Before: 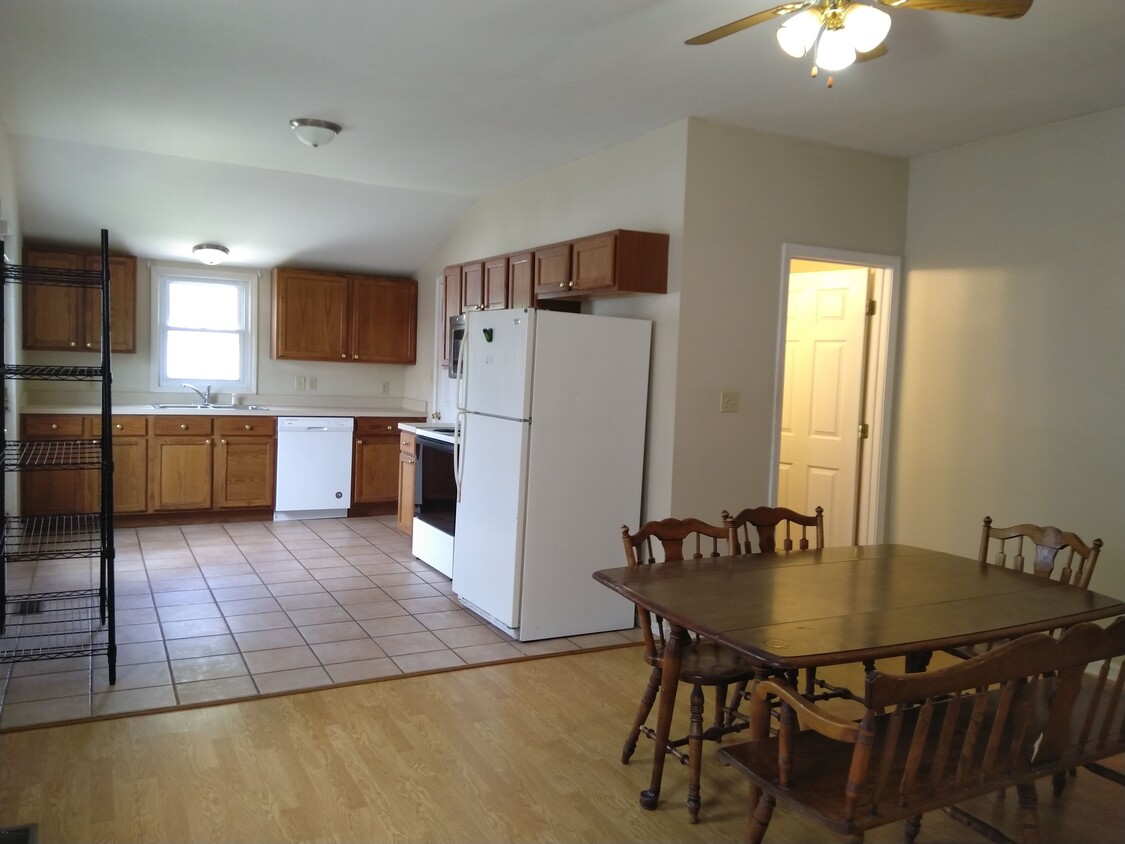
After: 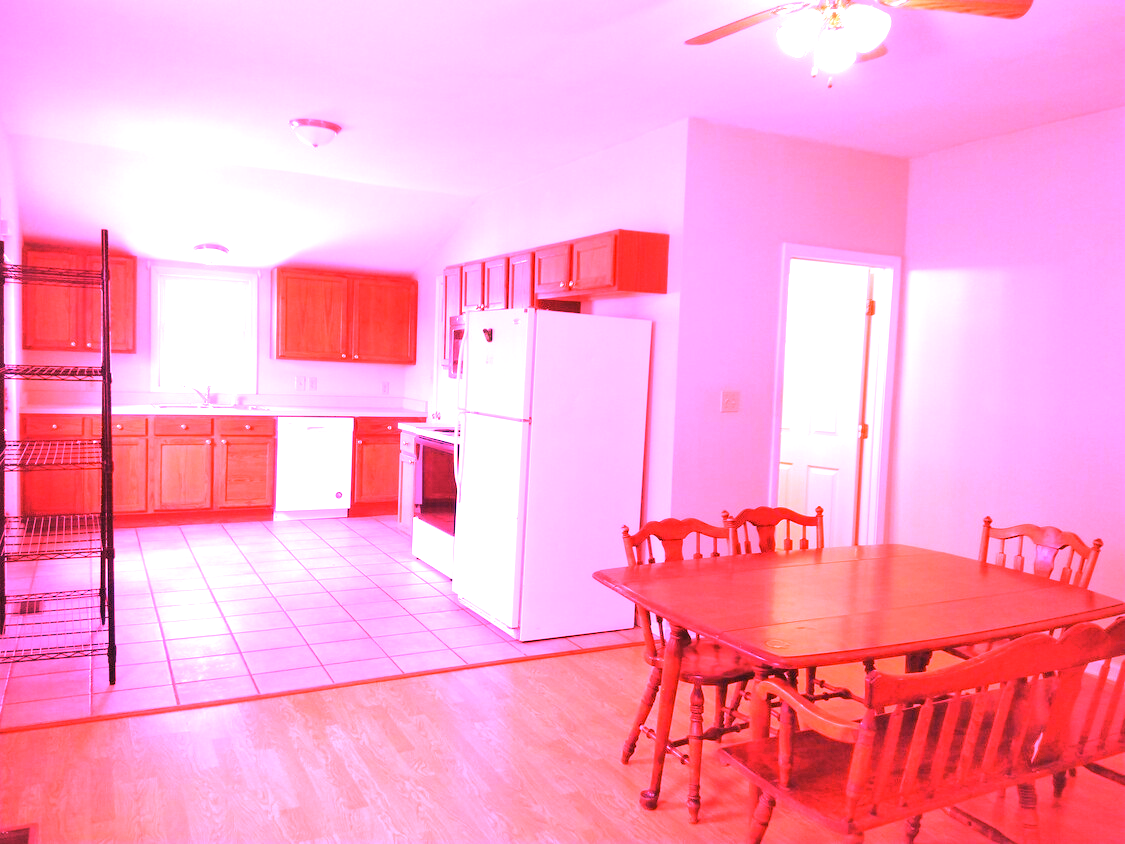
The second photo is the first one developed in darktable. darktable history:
exposure: exposure 1 EV, compensate highlight preservation false
white balance: red 4.26, blue 1.802
